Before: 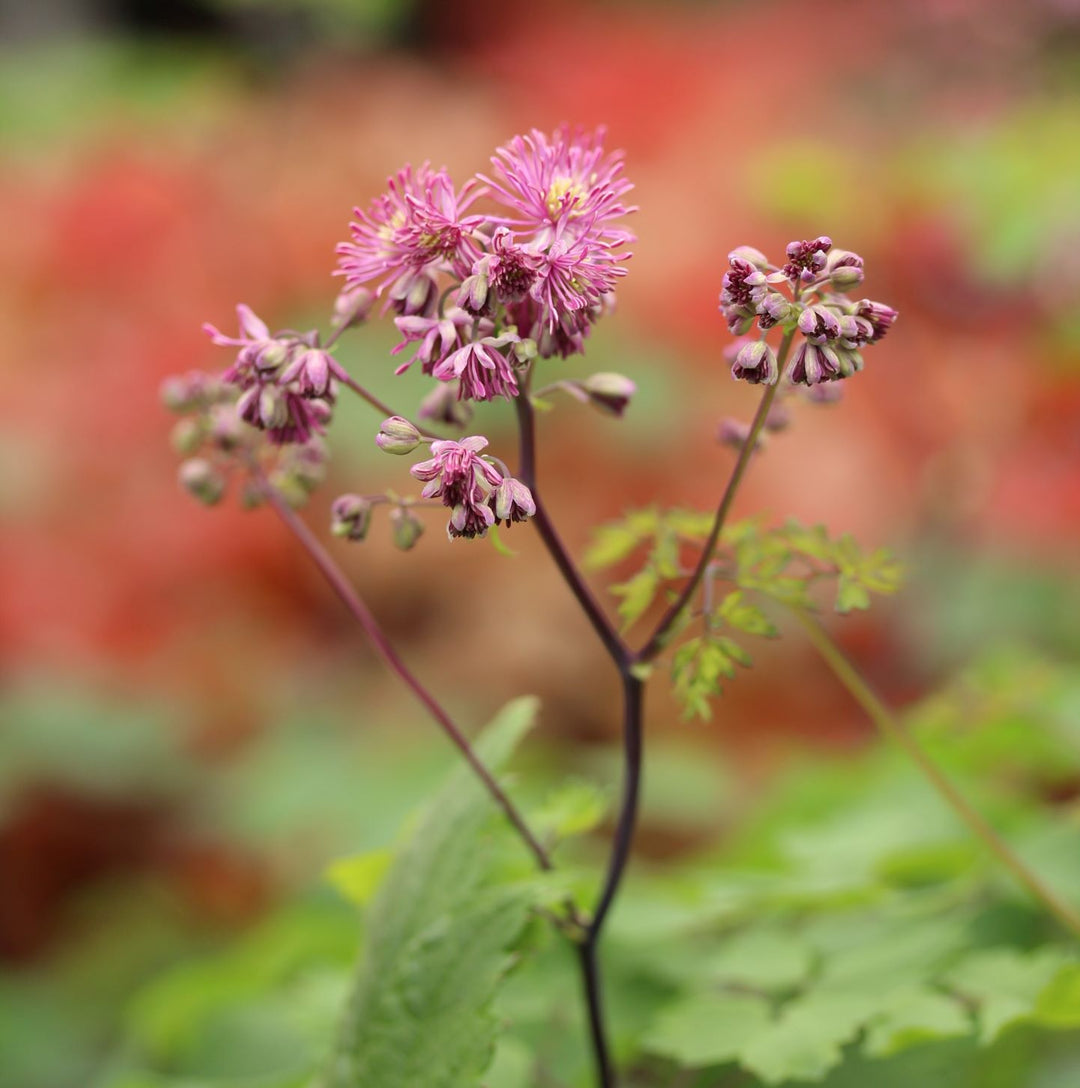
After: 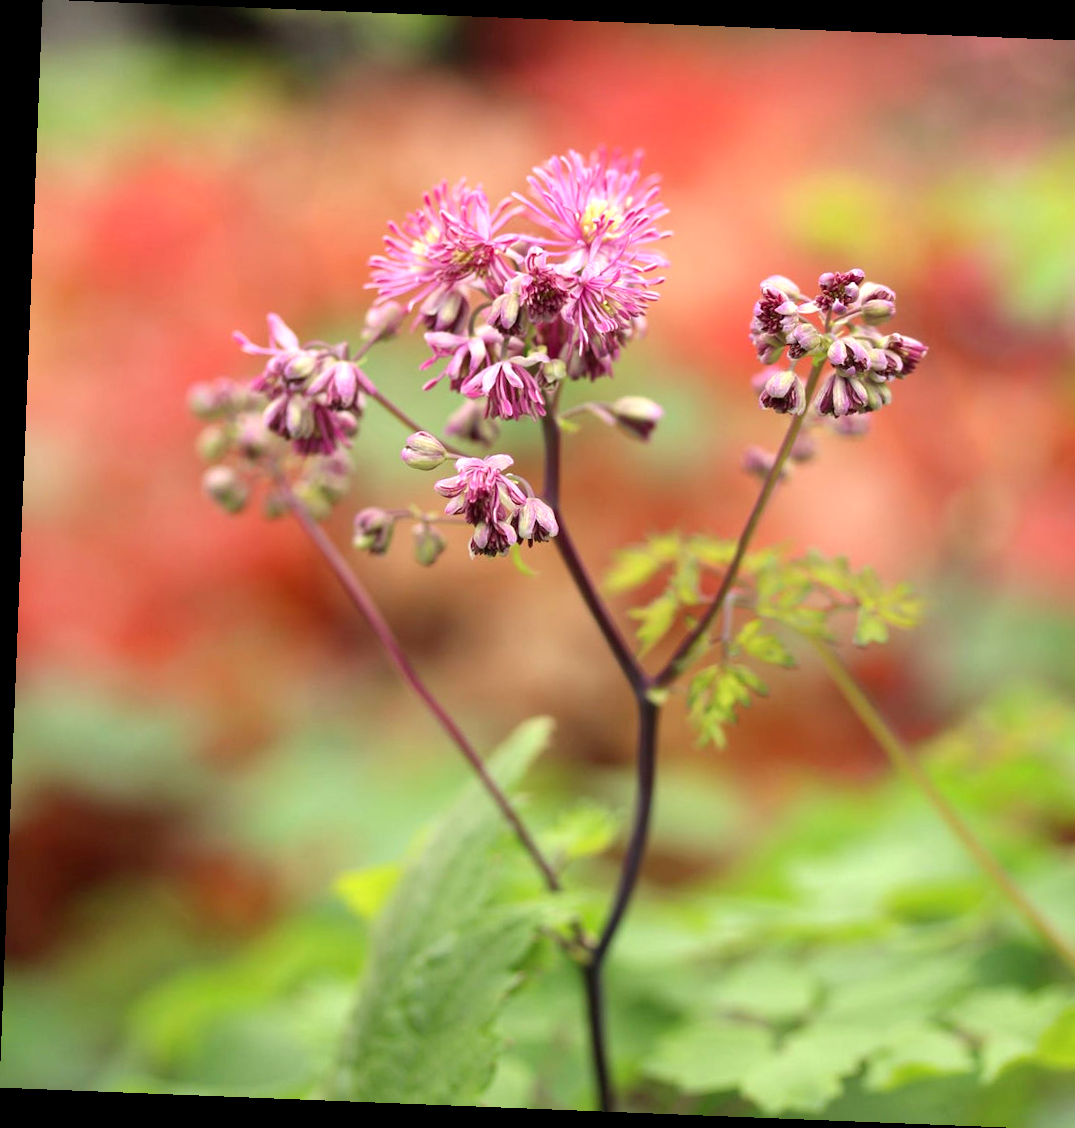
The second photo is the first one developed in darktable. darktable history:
crop: right 4.126%, bottom 0.031%
vibrance: vibrance 0%
rotate and perspective: rotation 2.27°, automatic cropping off
levels: levels [0, 0.43, 0.859]
